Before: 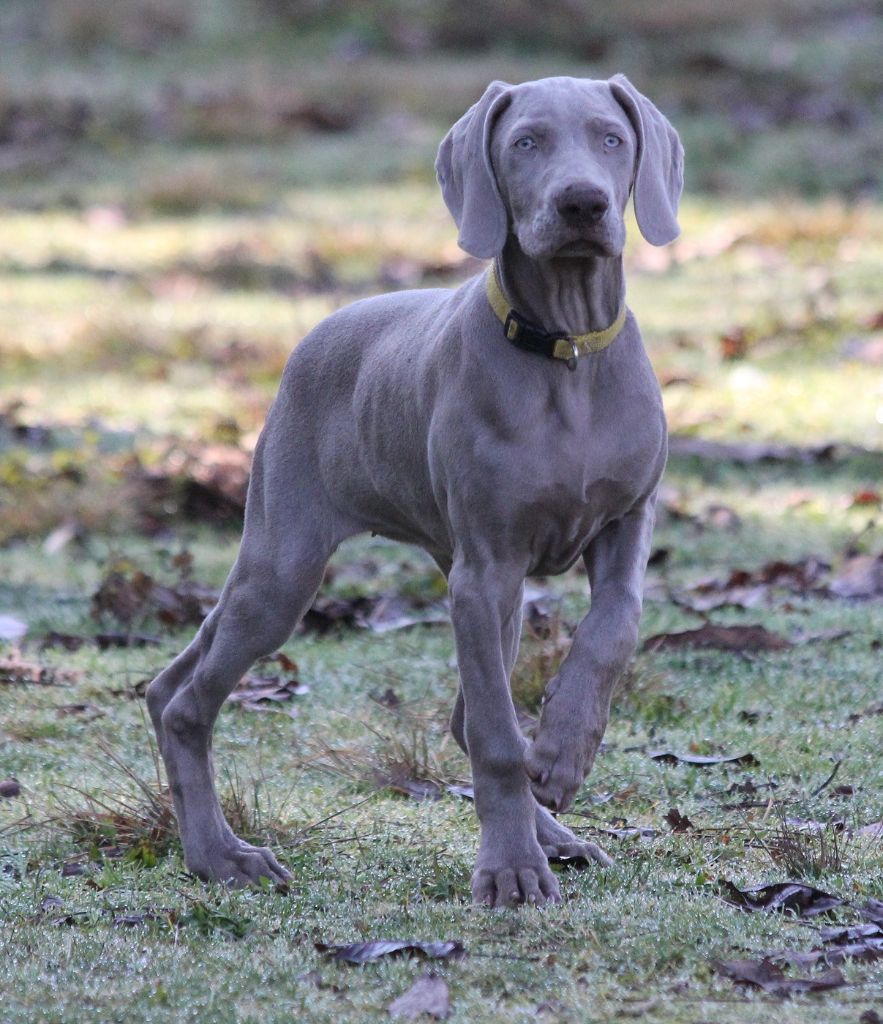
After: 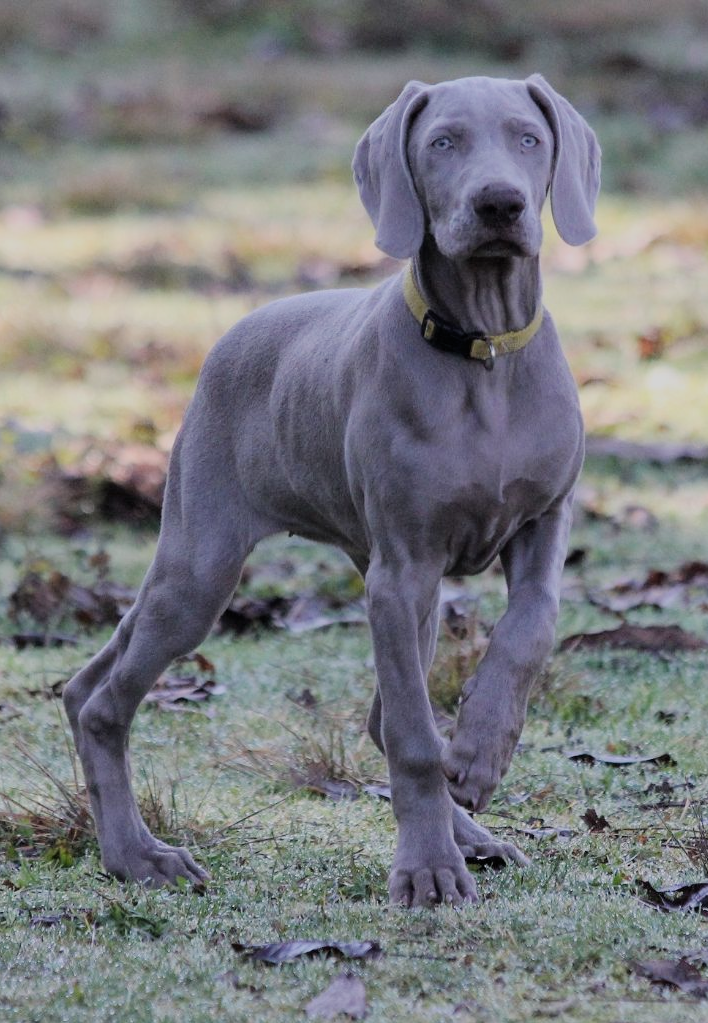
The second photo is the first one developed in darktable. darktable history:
filmic rgb: black relative exposure -7.65 EV, white relative exposure 4.56 EV, hardness 3.61
crop and rotate: left 9.51%, right 10.278%
